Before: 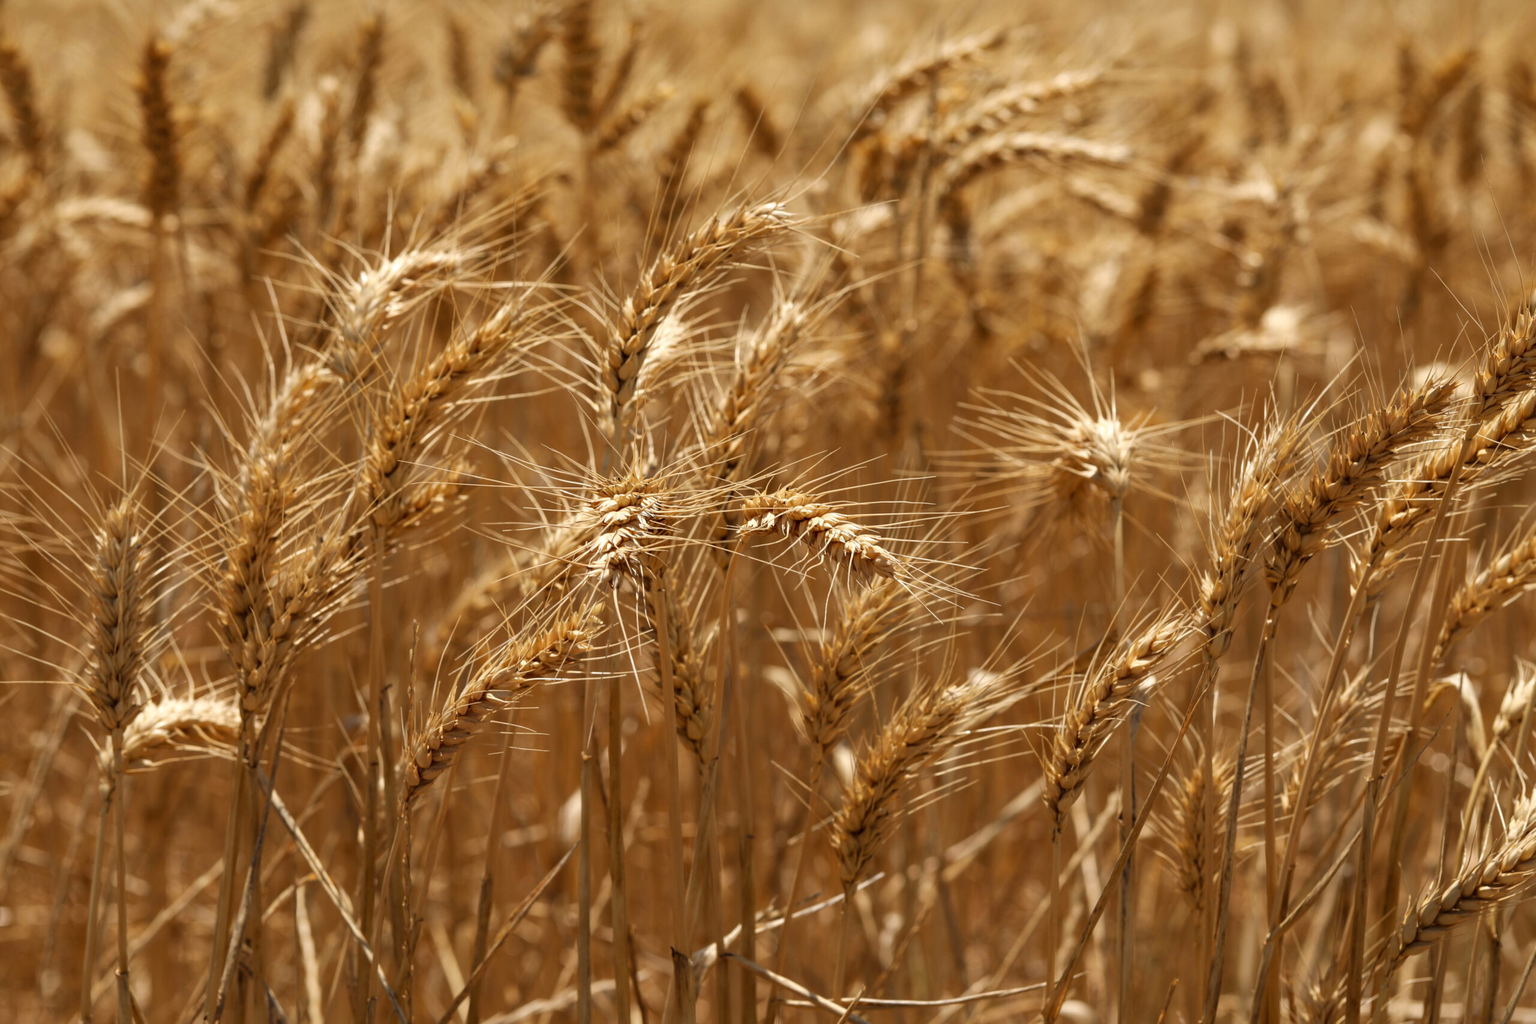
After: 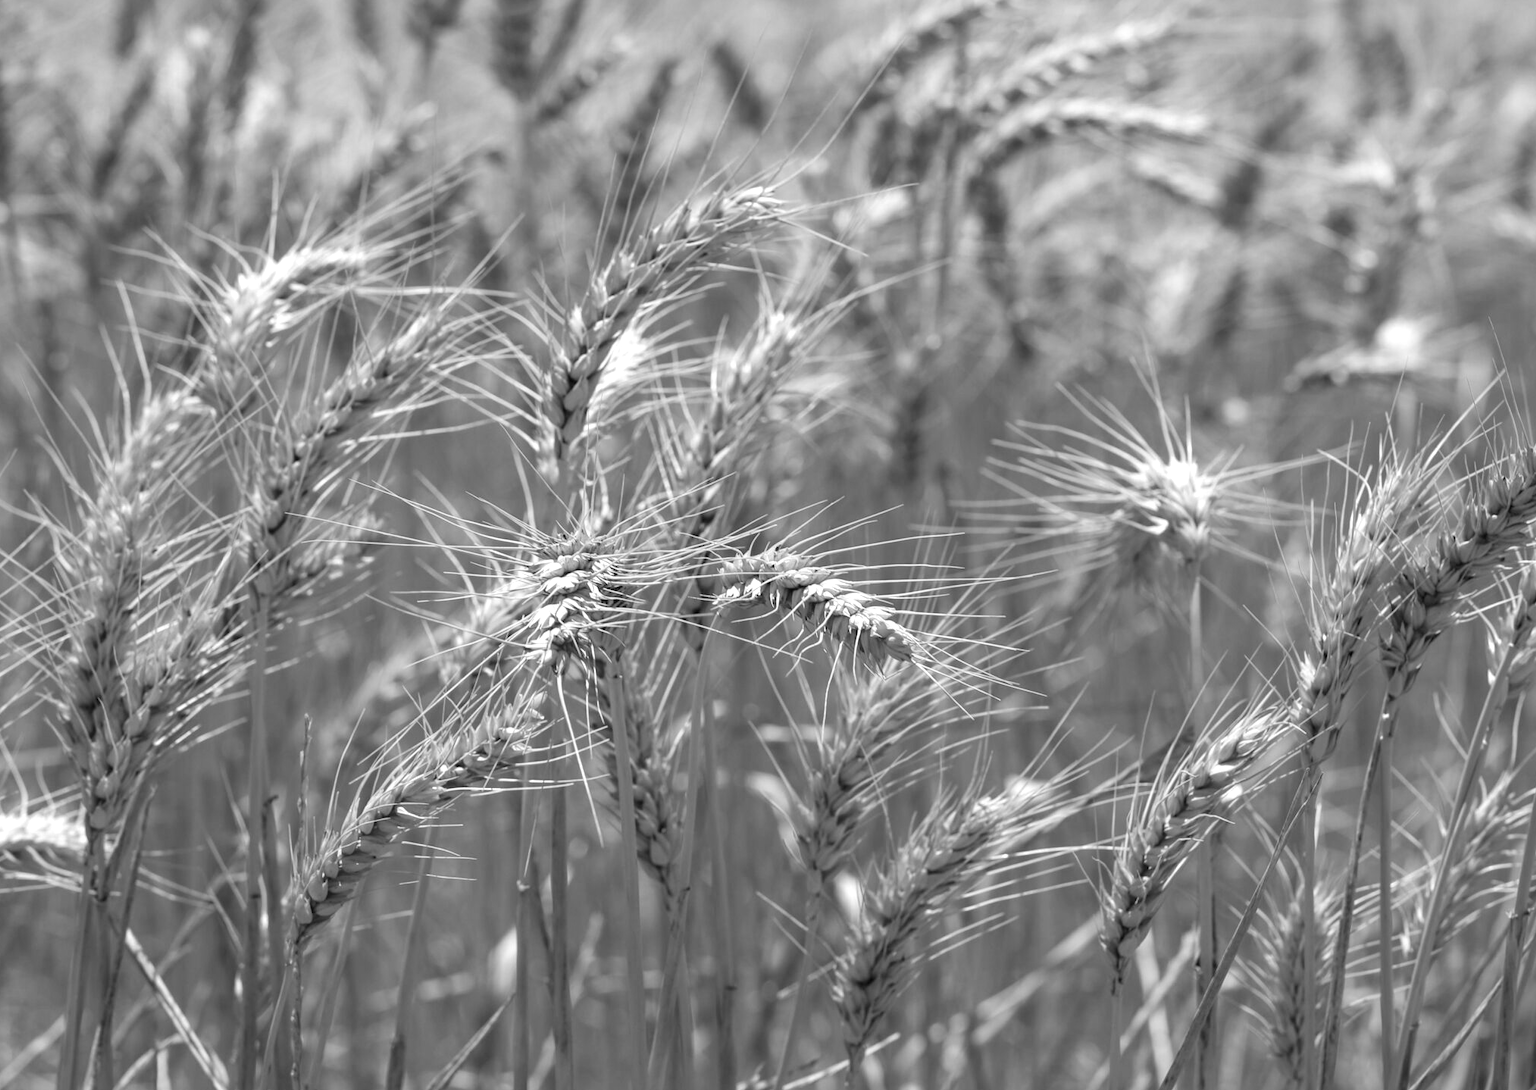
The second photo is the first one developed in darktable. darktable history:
white balance: red 1.467, blue 0.684
crop: left 11.225%, top 5.381%, right 9.565%, bottom 10.314%
monochrome: on, module defaults
